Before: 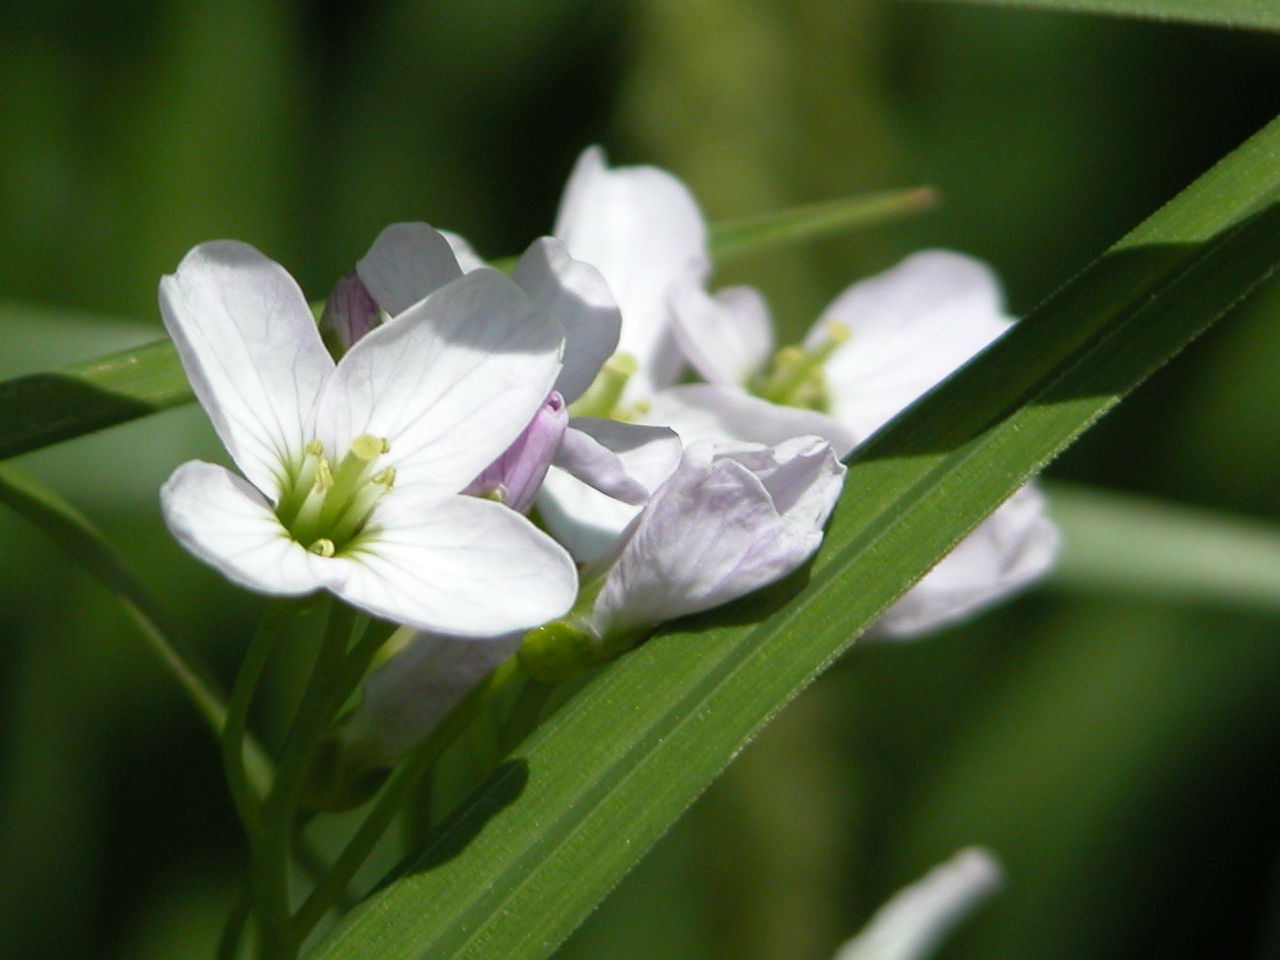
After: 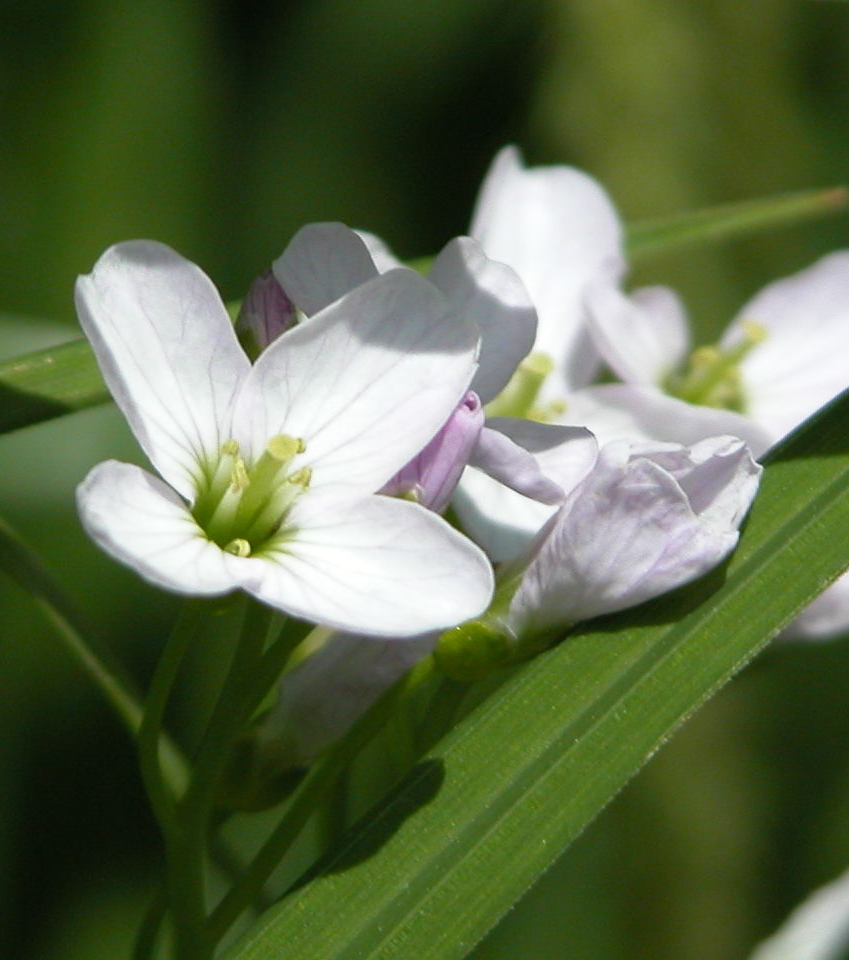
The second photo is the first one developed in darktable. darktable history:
crop and rotate: left 6.563%, right 27.056%
